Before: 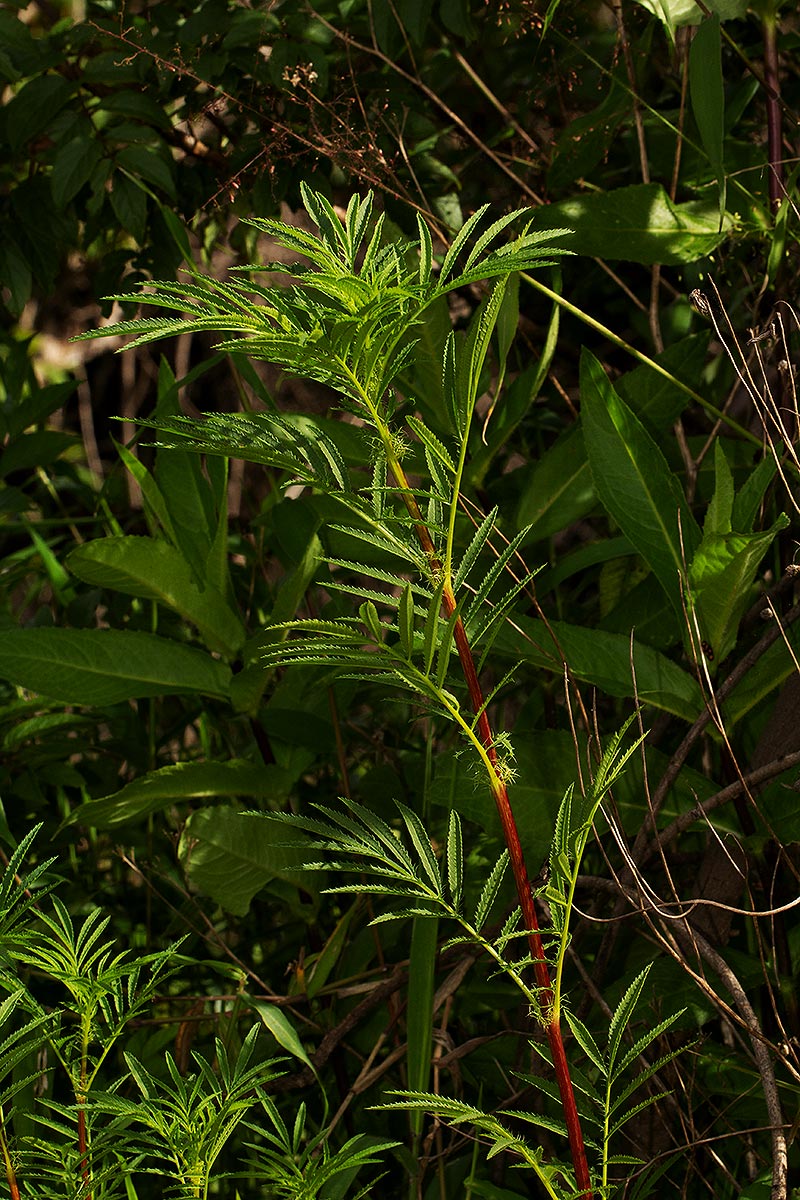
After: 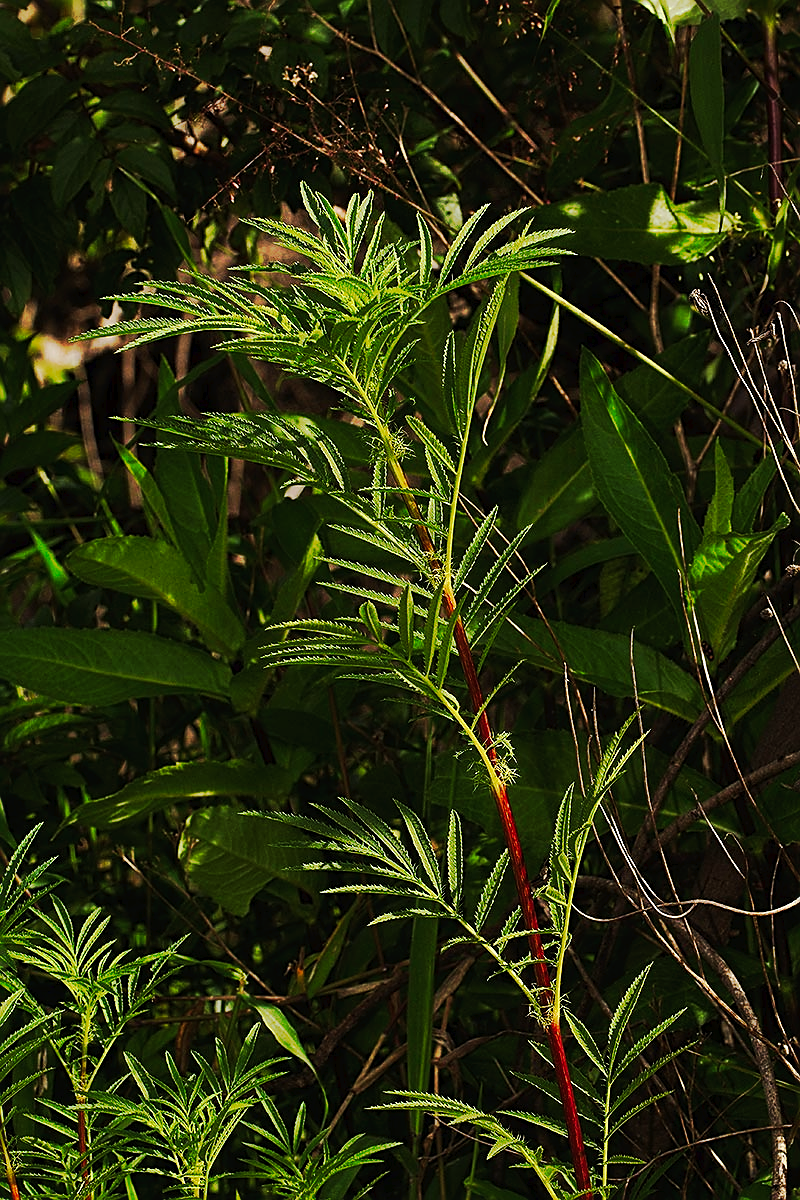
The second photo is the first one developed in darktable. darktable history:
tone curve: curves: ch0 [(0, 0) (0.003, 0.015) (0.011, 0.019) (0.025, 0.025) (0.044, 0.039) (0.069, 0.053) (0.1, 0.076) (0.136, 0.107) (0.177, 0.143) (0.224, 0.19) (0.277, 0.253) (0.335, 0.32) (0.399, 0.412) (0.468, 0.524) (0.543, 0.668) (0.623, 0.717) (0.709, 0.769) (0.801, 0.82) (0.898, 0.865) (1, 1)], preserve colors none
sharpen: on, module defaults
